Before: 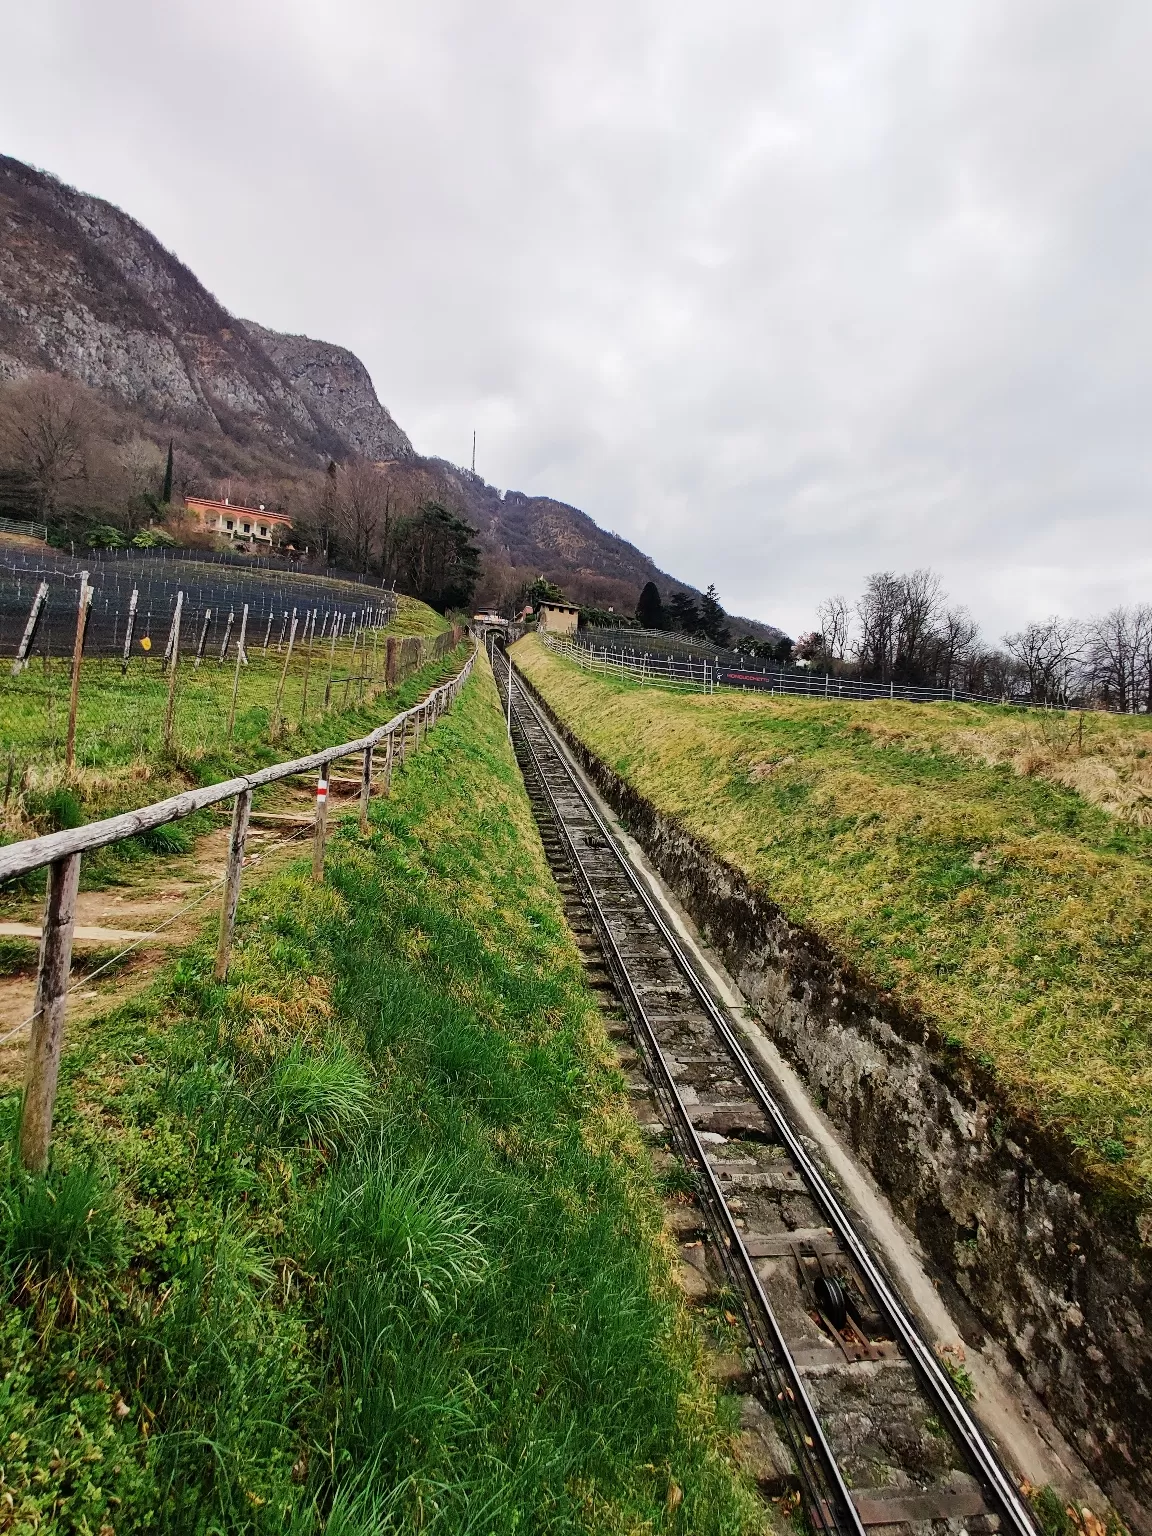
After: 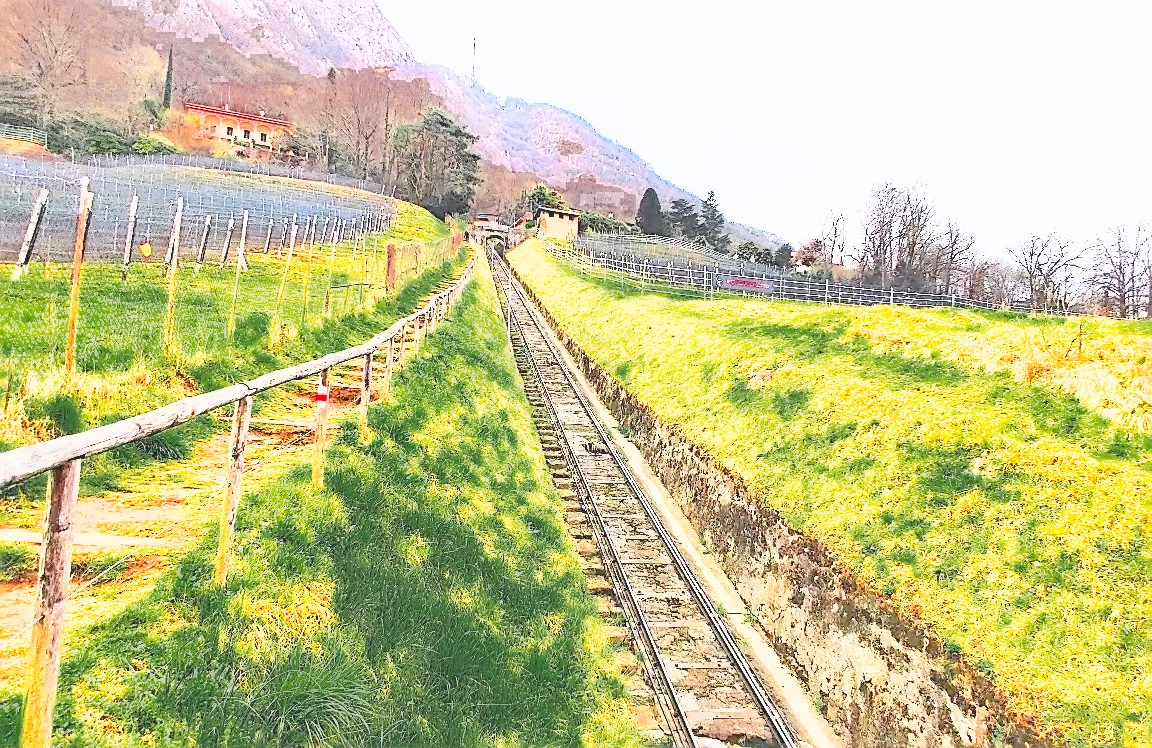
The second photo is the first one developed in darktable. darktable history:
base curve: curves: ch0 [(0, 0.007) (0.028, 0.063) (0.121, 0.311) (0.46, 0.743) (0.859, 0.957) (1, 1)]
color zones: curves: ch0 [(0.035, 0.242) (0.25, 0.5) (0.384, 0.214) (0.488, 0.255) (0.75, 0.5)]; ch1 [(0.063, 0.379) (0.25, 0.5) (0.354, 0.201) (0.489, 0.085) (0.729, 0.271)]; ch2 [(0.25, 0.5) (0.38, 0.517) (0.442, 0.51) (0.735, 0.456)]
shadows and highlights: shadows 25.95, highlights -48.33, highlights color adjustment 78.06%, soften with gaussian
contrast brightness saturation: brightness 1
sharpen: on, module defaults
local contrast: highlights 68%, shadows 66%, detail 81%, midtone range 0.332
exposure: black level correction 0, exposure 1.753 EV, compensate highlight preservation false
crop and rotate: top 25.71%, bottom 25.59%
